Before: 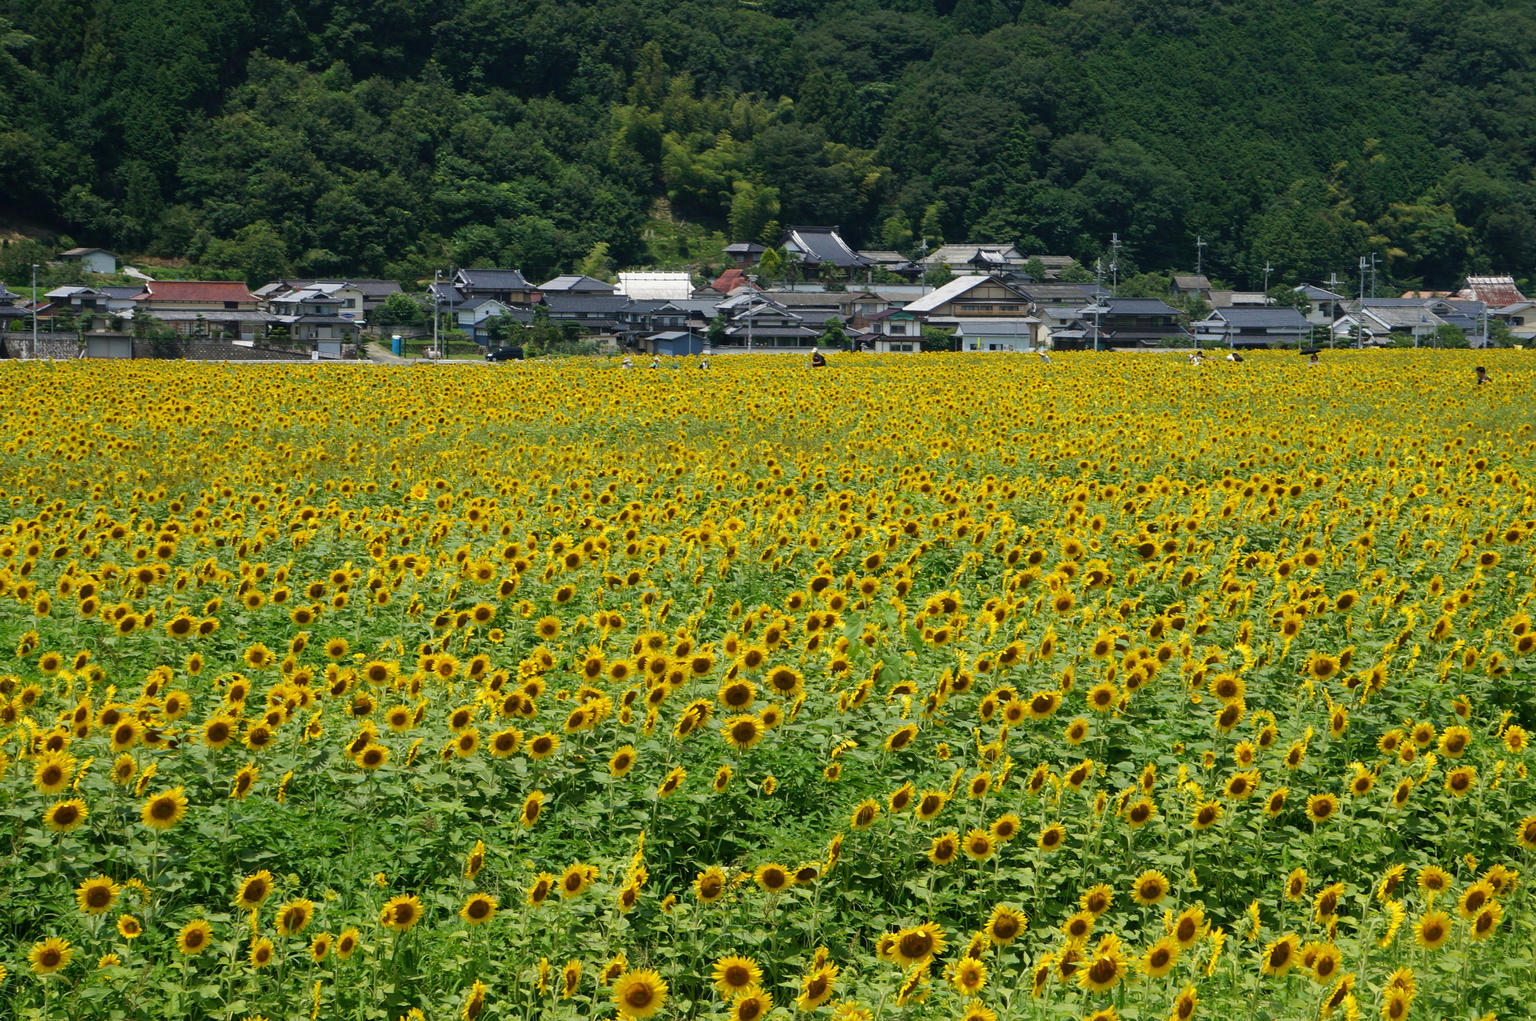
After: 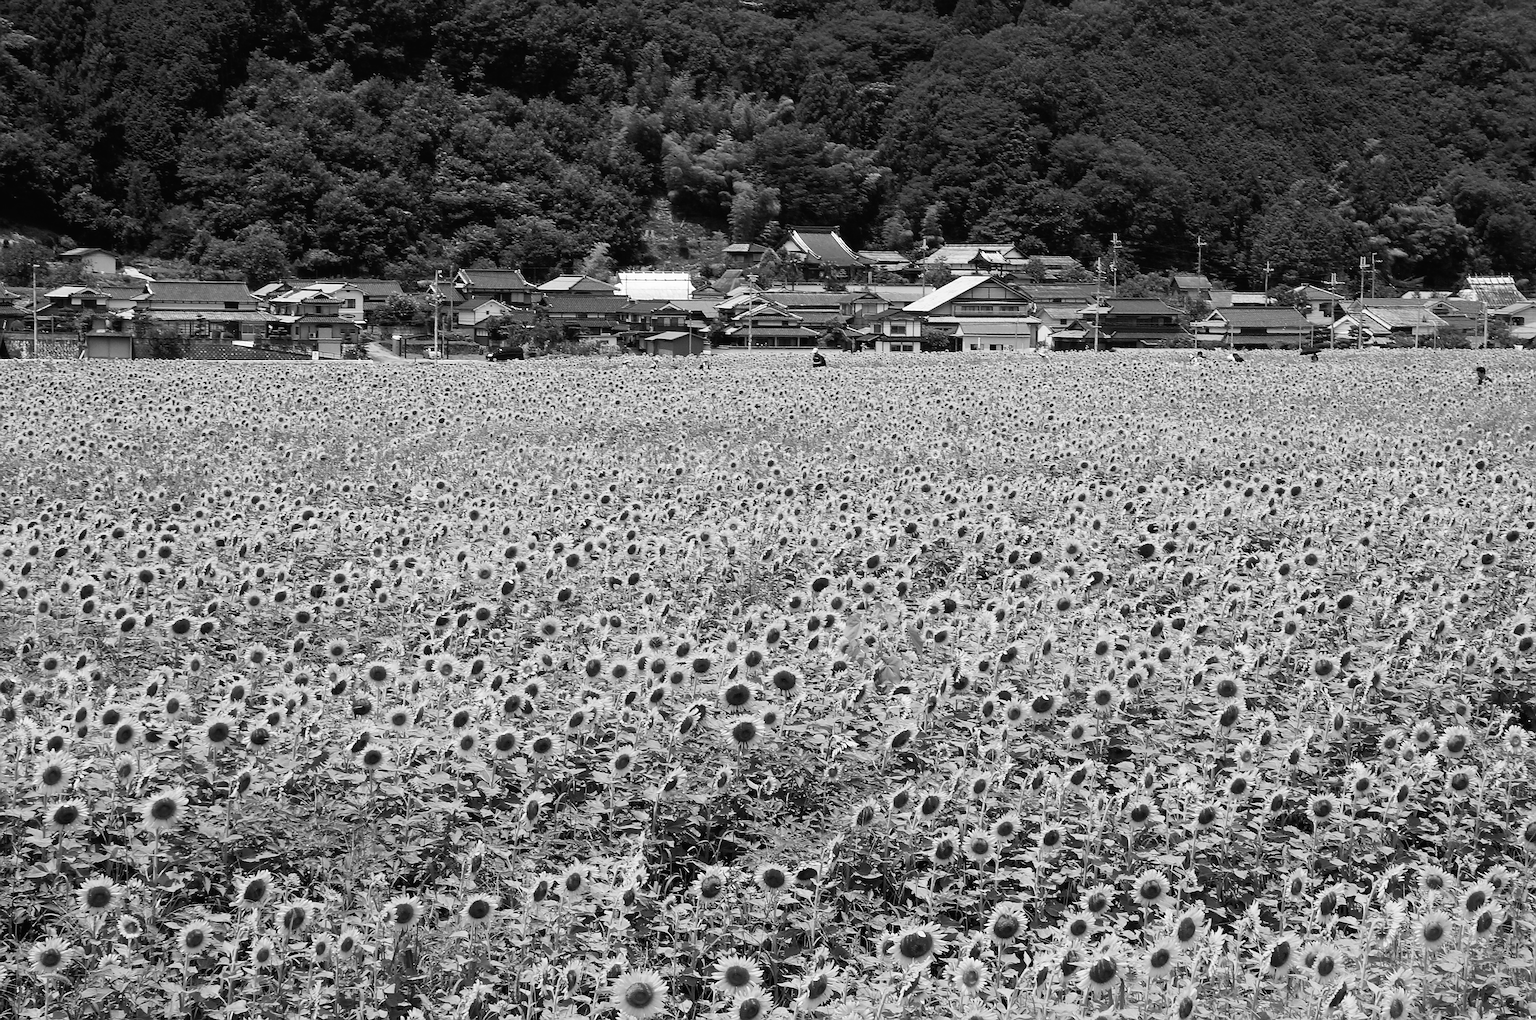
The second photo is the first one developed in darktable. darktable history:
white balance: red 1.188, blue 1.11
sharpen: radius 1.4, amount 1.25, threshold 0.7
monochrome: a 16.06, b 15.48, size 1
tone curve: curves: ch0 [(0, 0.013) (0.054, 0.018) (0.205, 0.191) (0.289, 0.292) (0.39, 0.424) (0.493, 0.551) (0.647, 0.752) (0.796, 0.887) (1, 0.998)]; ch1 [(0, 0) (0.371, 0.339) (0.477, 0.452) (0.494, 0.495) (0.501, 0.501) (0.51, 0.516) (0.54, 0.557) (0.572, 0.605) (0.625, 0.687) (0.774, 0.841) (1, 1)]; ch2 [(0, 0) (0.32, 0.281) (0.403, 0.399) (0.441, 0.428) (0.47, 0.469) (0.498, 0.496) (0.524, 0.543) (0.551, 0.579) (0.633, 0.665) (0.7, 0.711) (1, 1)], color space Lab, independent channels, preserve colors none
